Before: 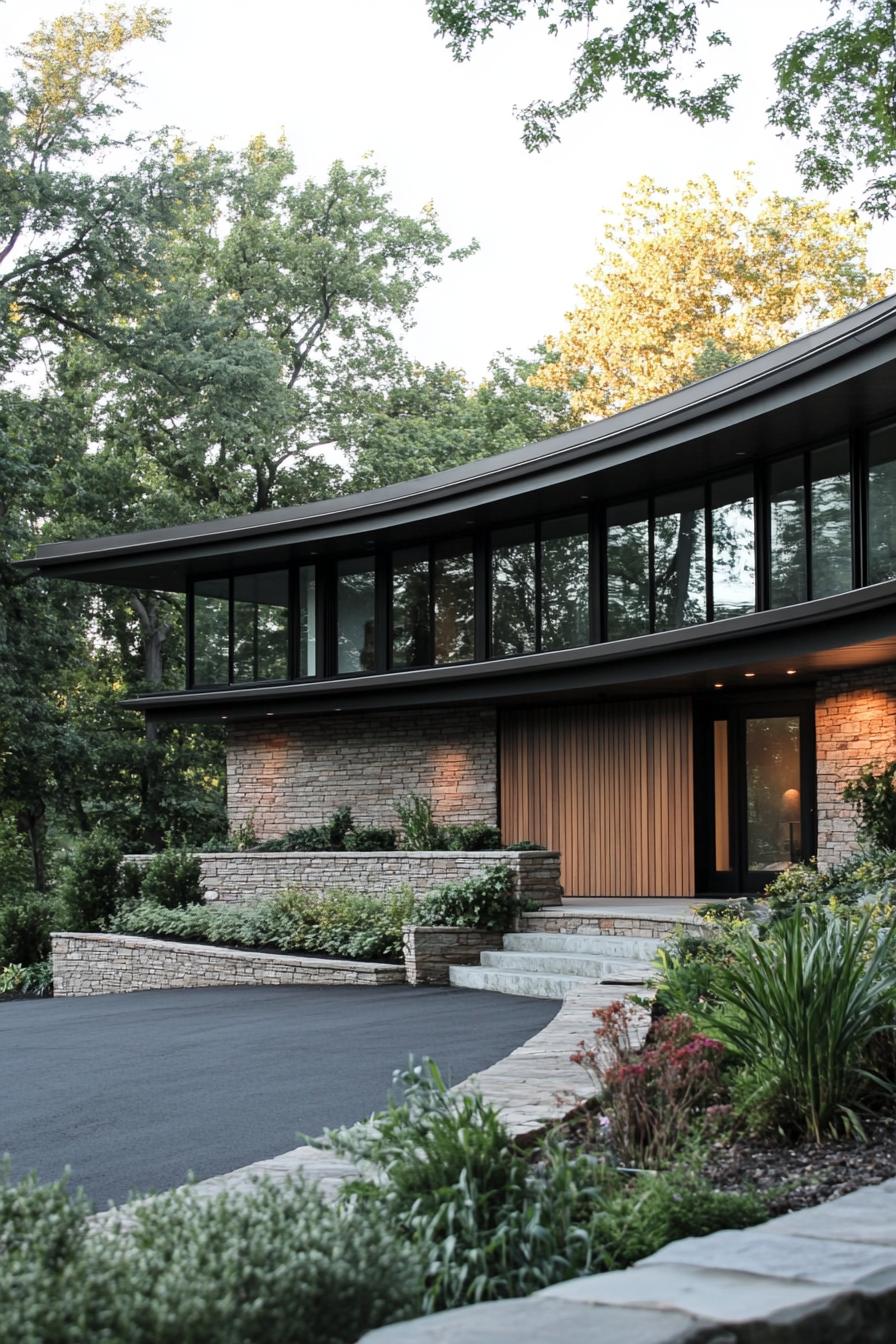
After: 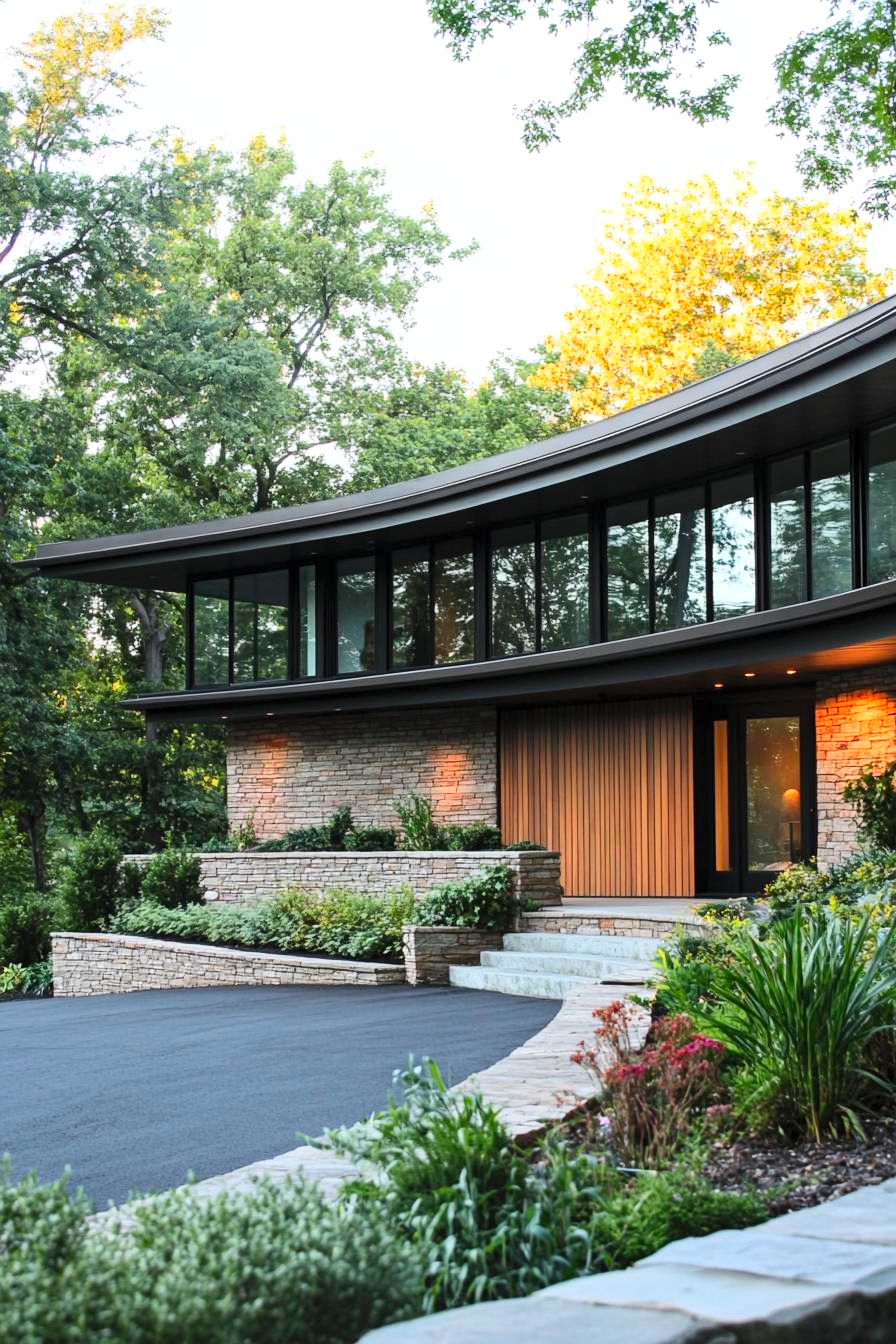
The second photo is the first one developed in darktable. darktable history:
contrast brightness saturation: contrast 0.204, brightness 0.192, saturation 0.82
